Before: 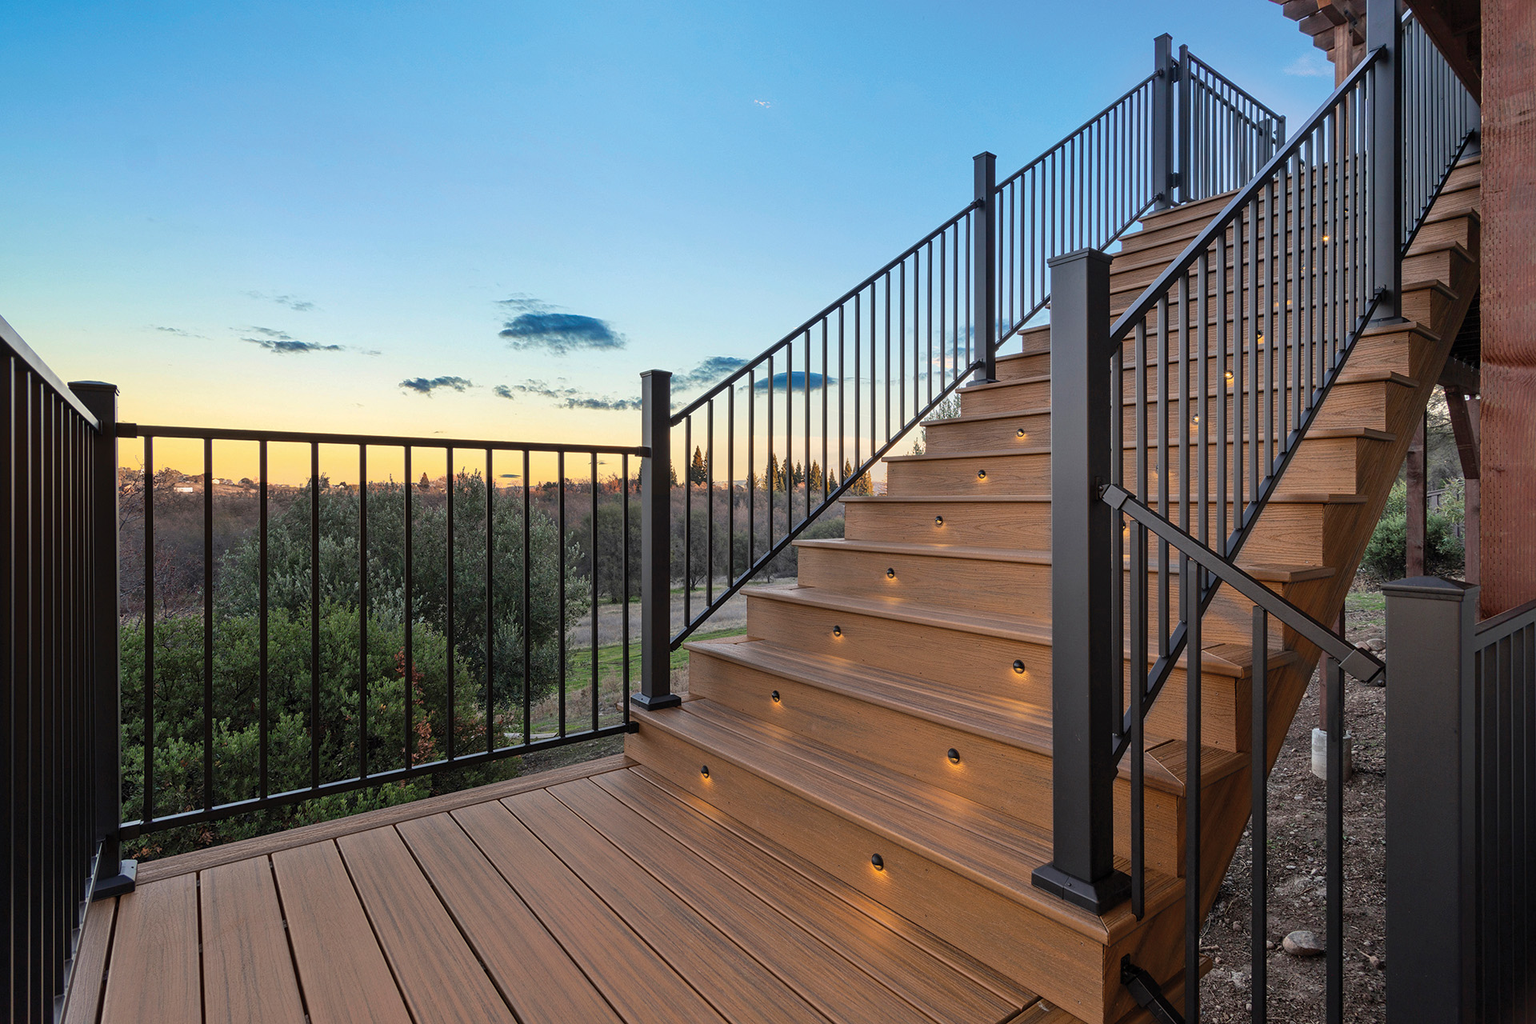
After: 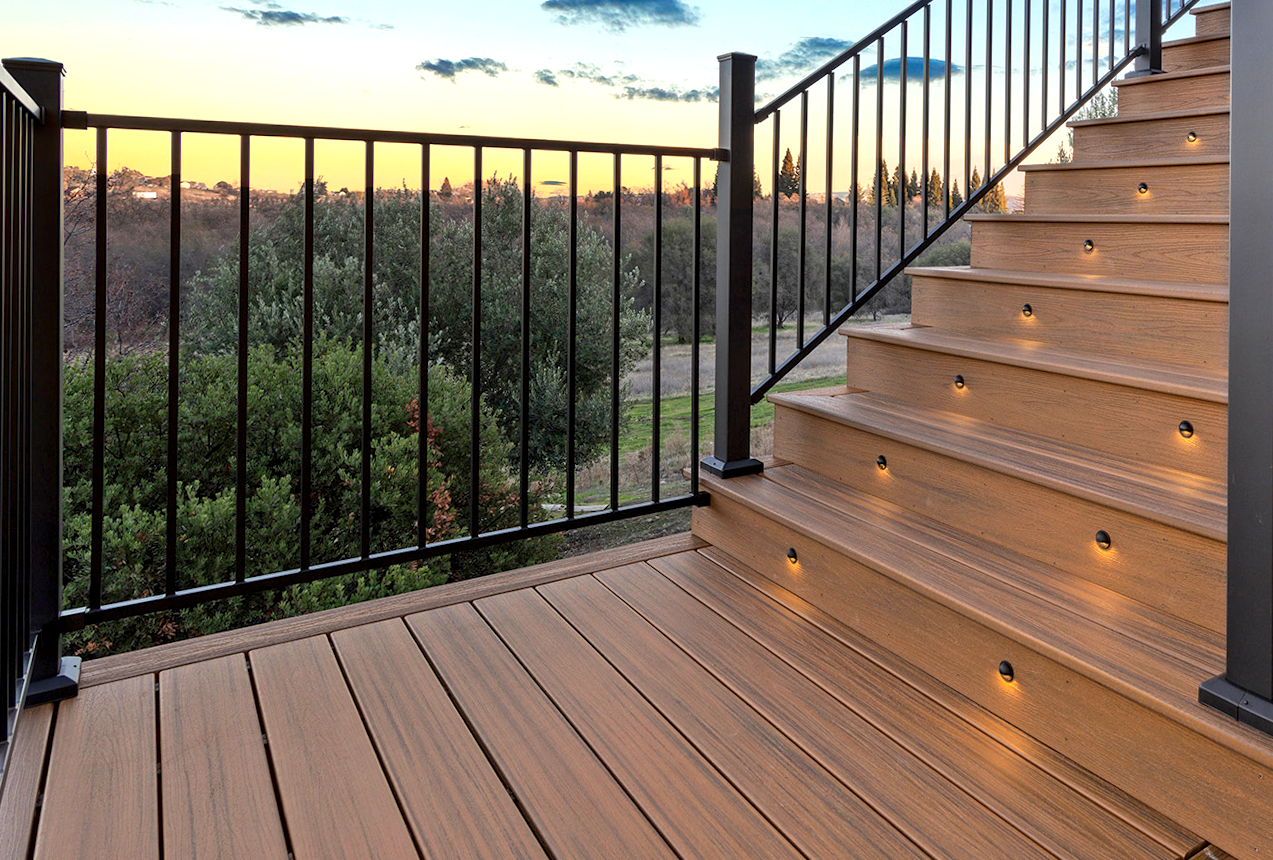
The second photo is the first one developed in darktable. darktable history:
crop and rotate: angle -0.722°, left 3.58%, top 31.539%, right 28.822%
exposure: black level correction 0.004, exposure 0.421 EV, compensate highlight preservation false
